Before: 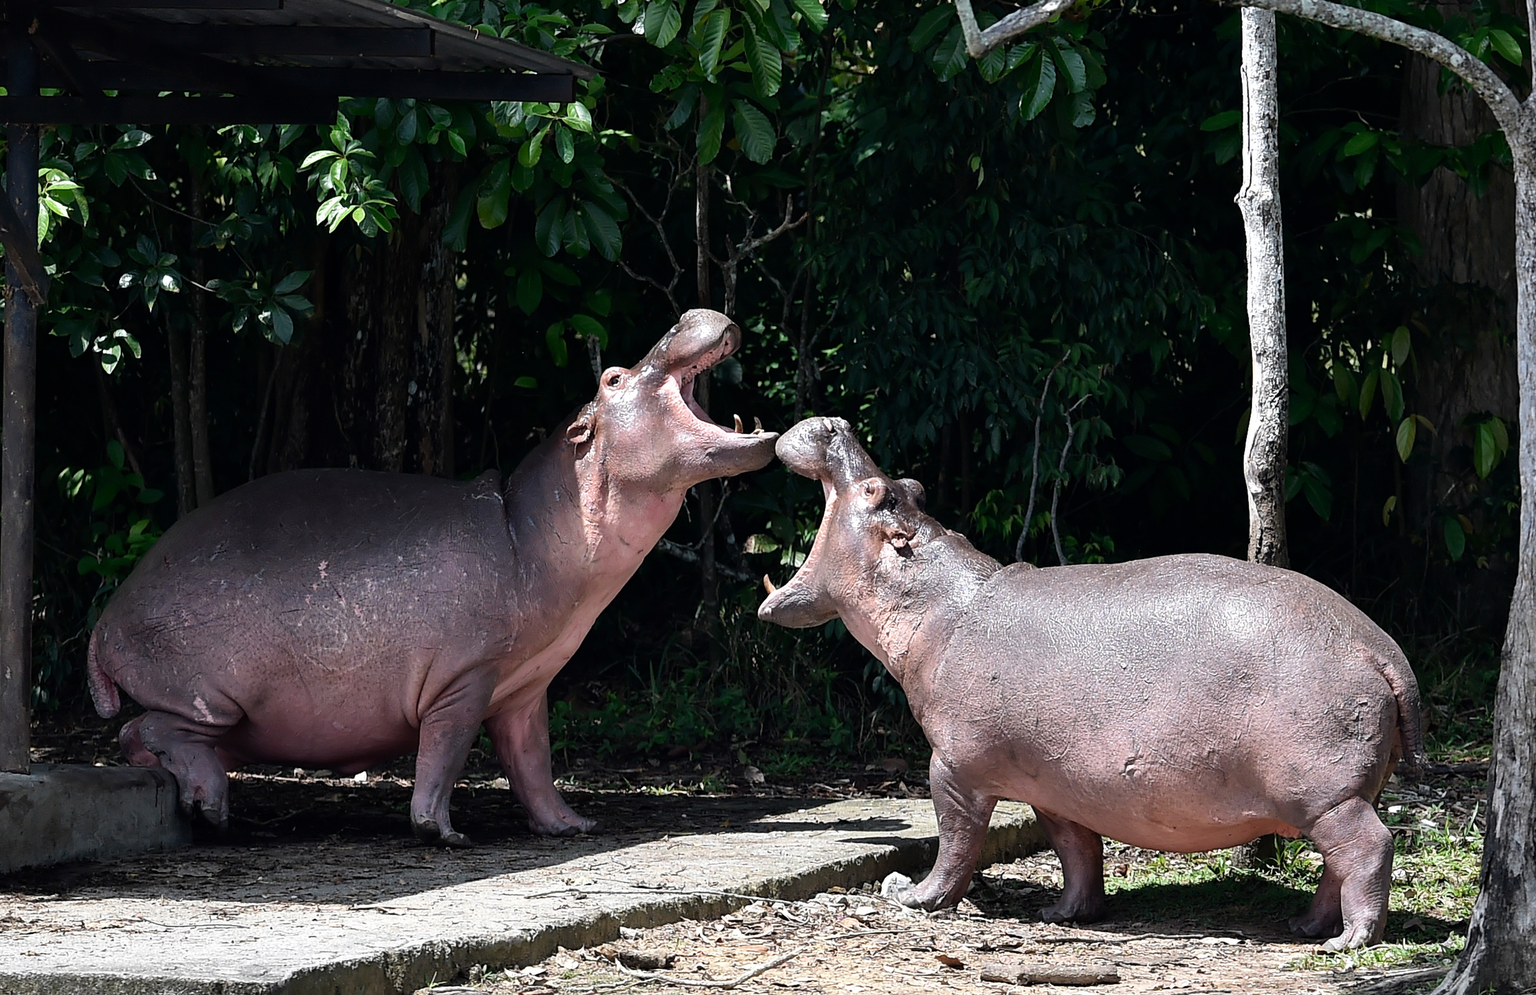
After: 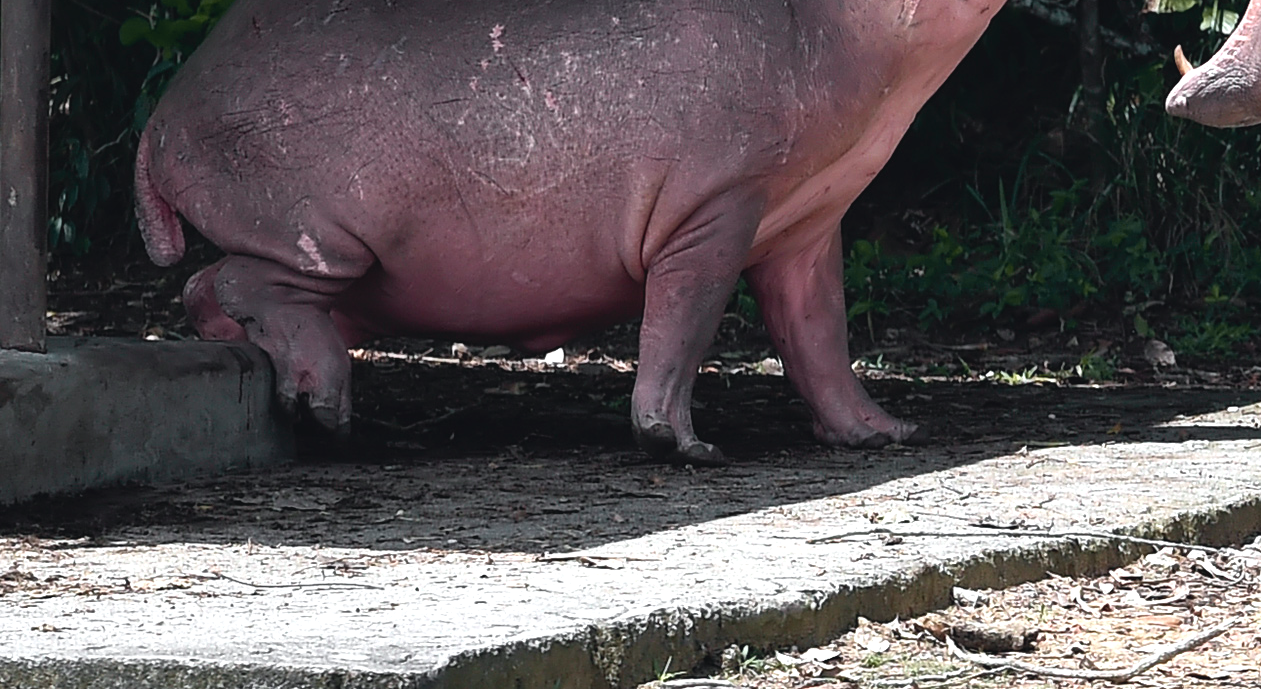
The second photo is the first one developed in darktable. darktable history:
exposure: exposure 0.236 EV, compensate highlight preservation false
crop and rotate: top 54.778%, right 46.61%, bottom 0.159%
tone curve: curves: ch0 [(0.001, 0.042) (0.128, 0.16) (0.452, 0.42) (0.603, 0.566) (0.754, 0.733) (1, 1)]; ch1 [(0, 0) (0.325, 0.327) (0.412, 0.441) (0.473, 0.466) (0.5, 0.499) (0.549, 0.558) (0.617, 0.625) (0.713, 0.7) (1, 1)]; ch2 [(0, 0) (0.386, 0.397) (0.445, 0.47) (0.505, 0.498) (0.529, 0.524) (0.574, 0.569) (0.652, 0.641) (1, 1)], color space Lab, independent channels, preserve colors none
